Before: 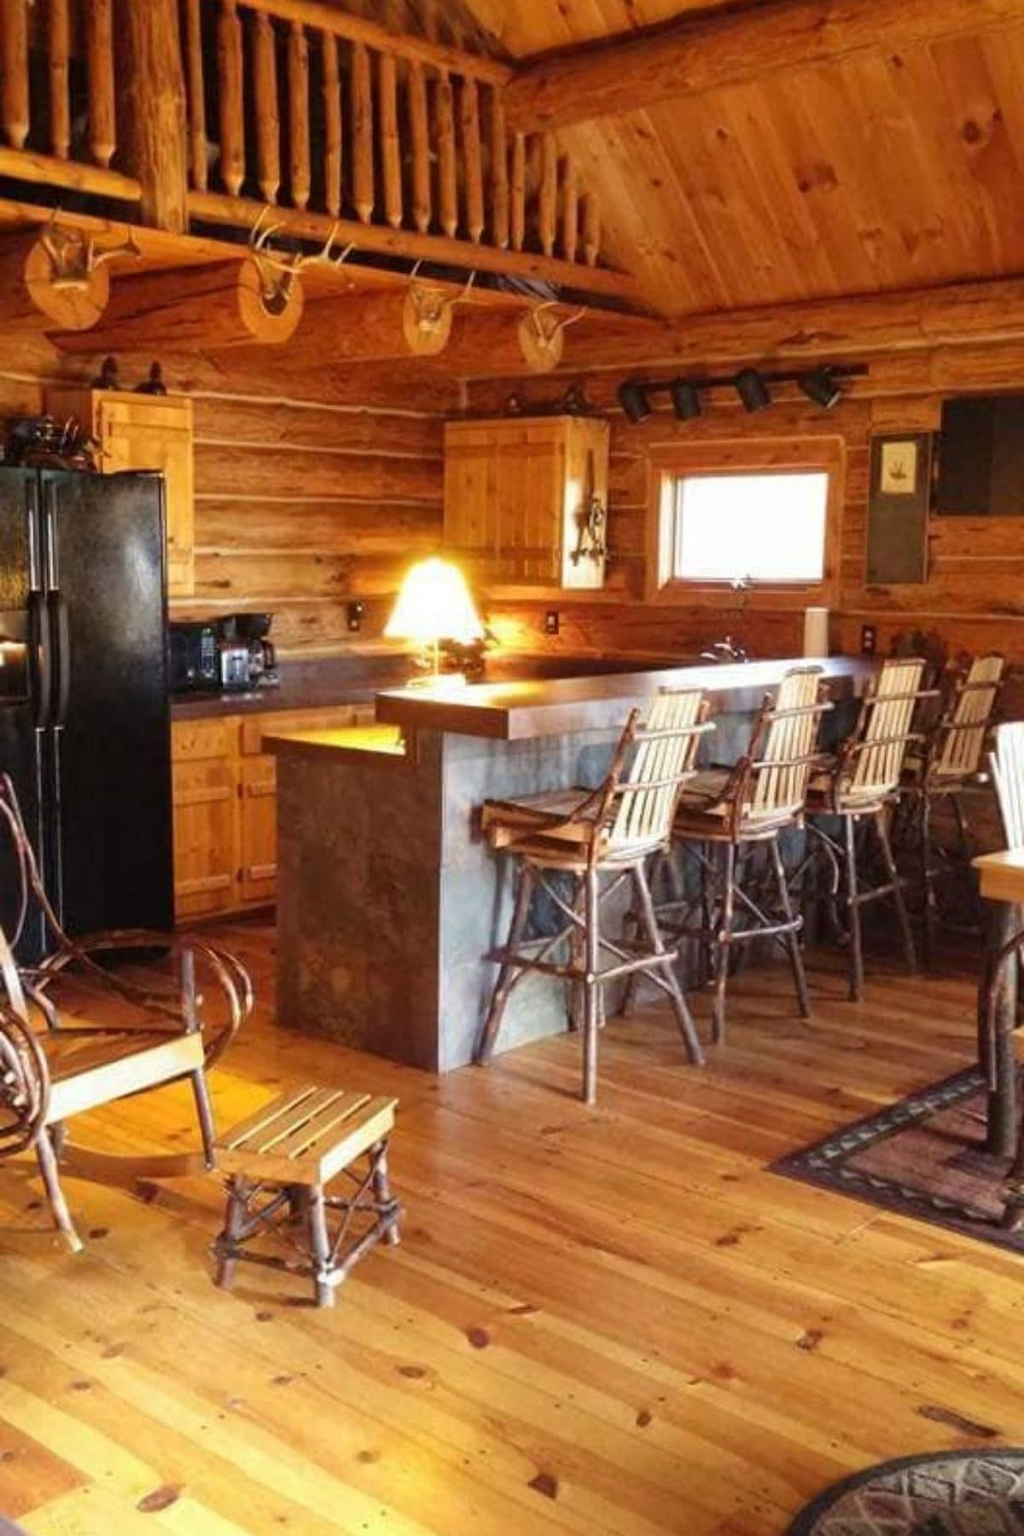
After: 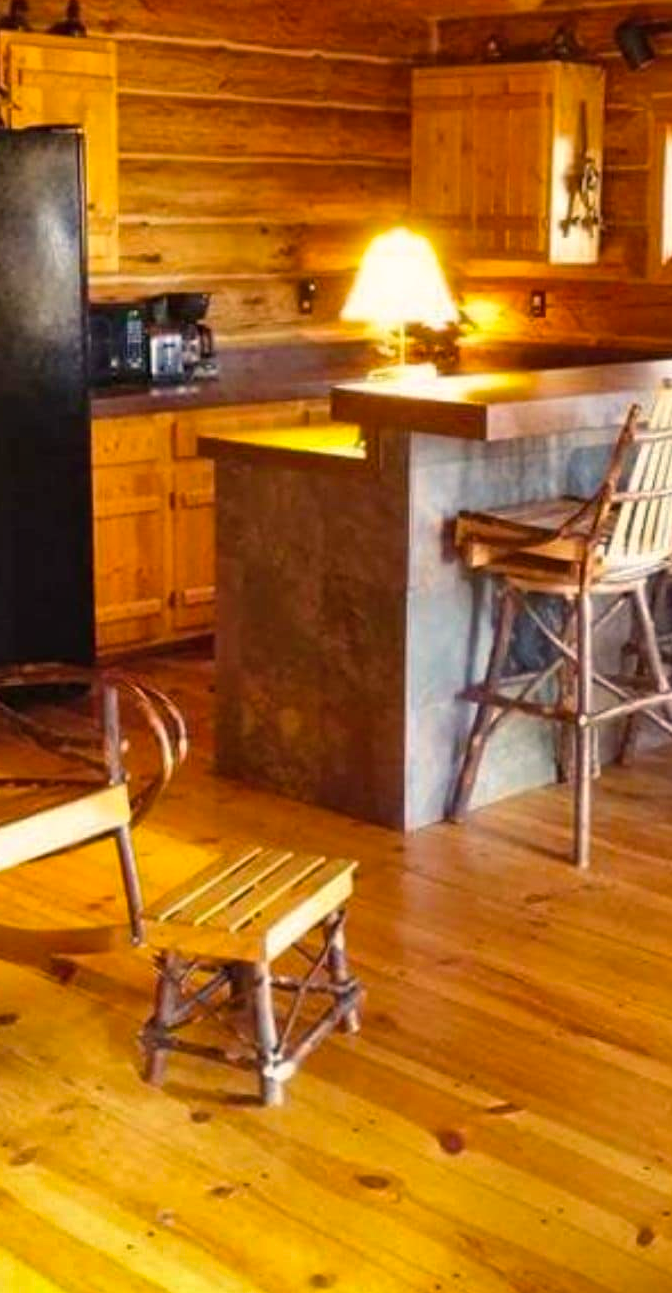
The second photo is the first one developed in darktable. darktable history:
color balance rgb: highlights gain › chroma 2.018%, highlights gain › hue 66.84°, perceptual saturation grading › global saturation 18.92%, global vibrance 20%
shadows and highlights: soften with gaussian
crop: left 9.089%, top 23.672%, right 34.893%, bottom 4.485%
